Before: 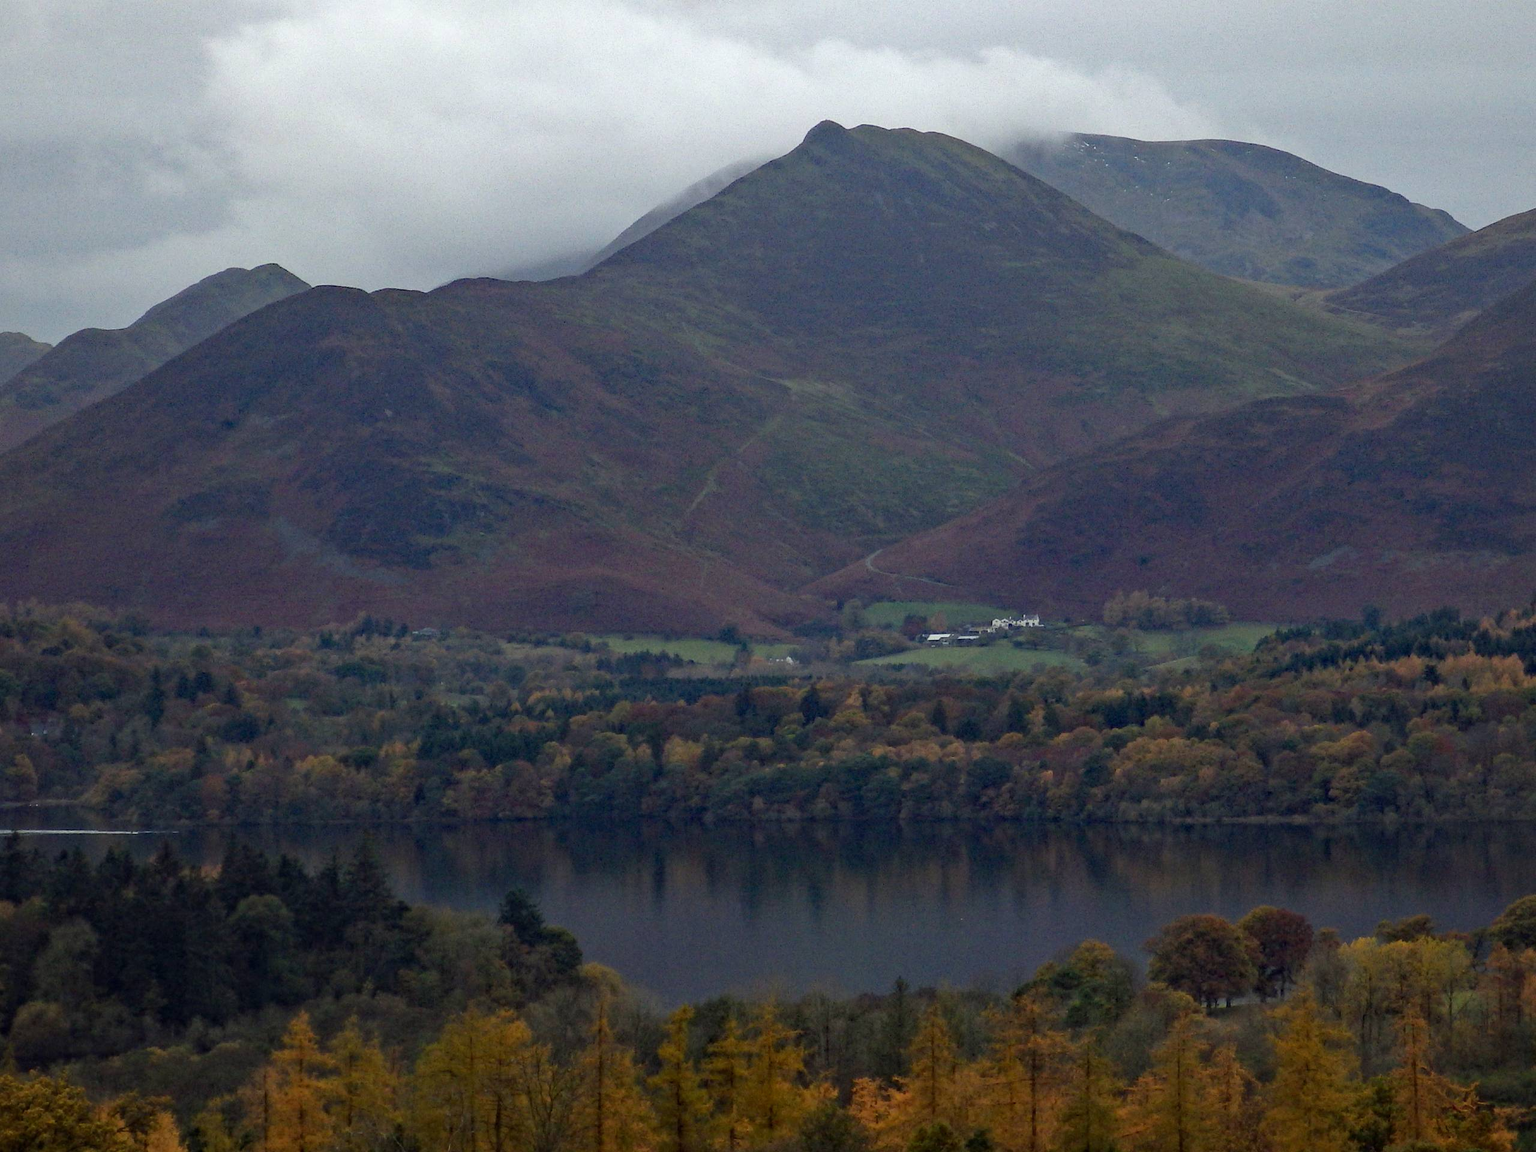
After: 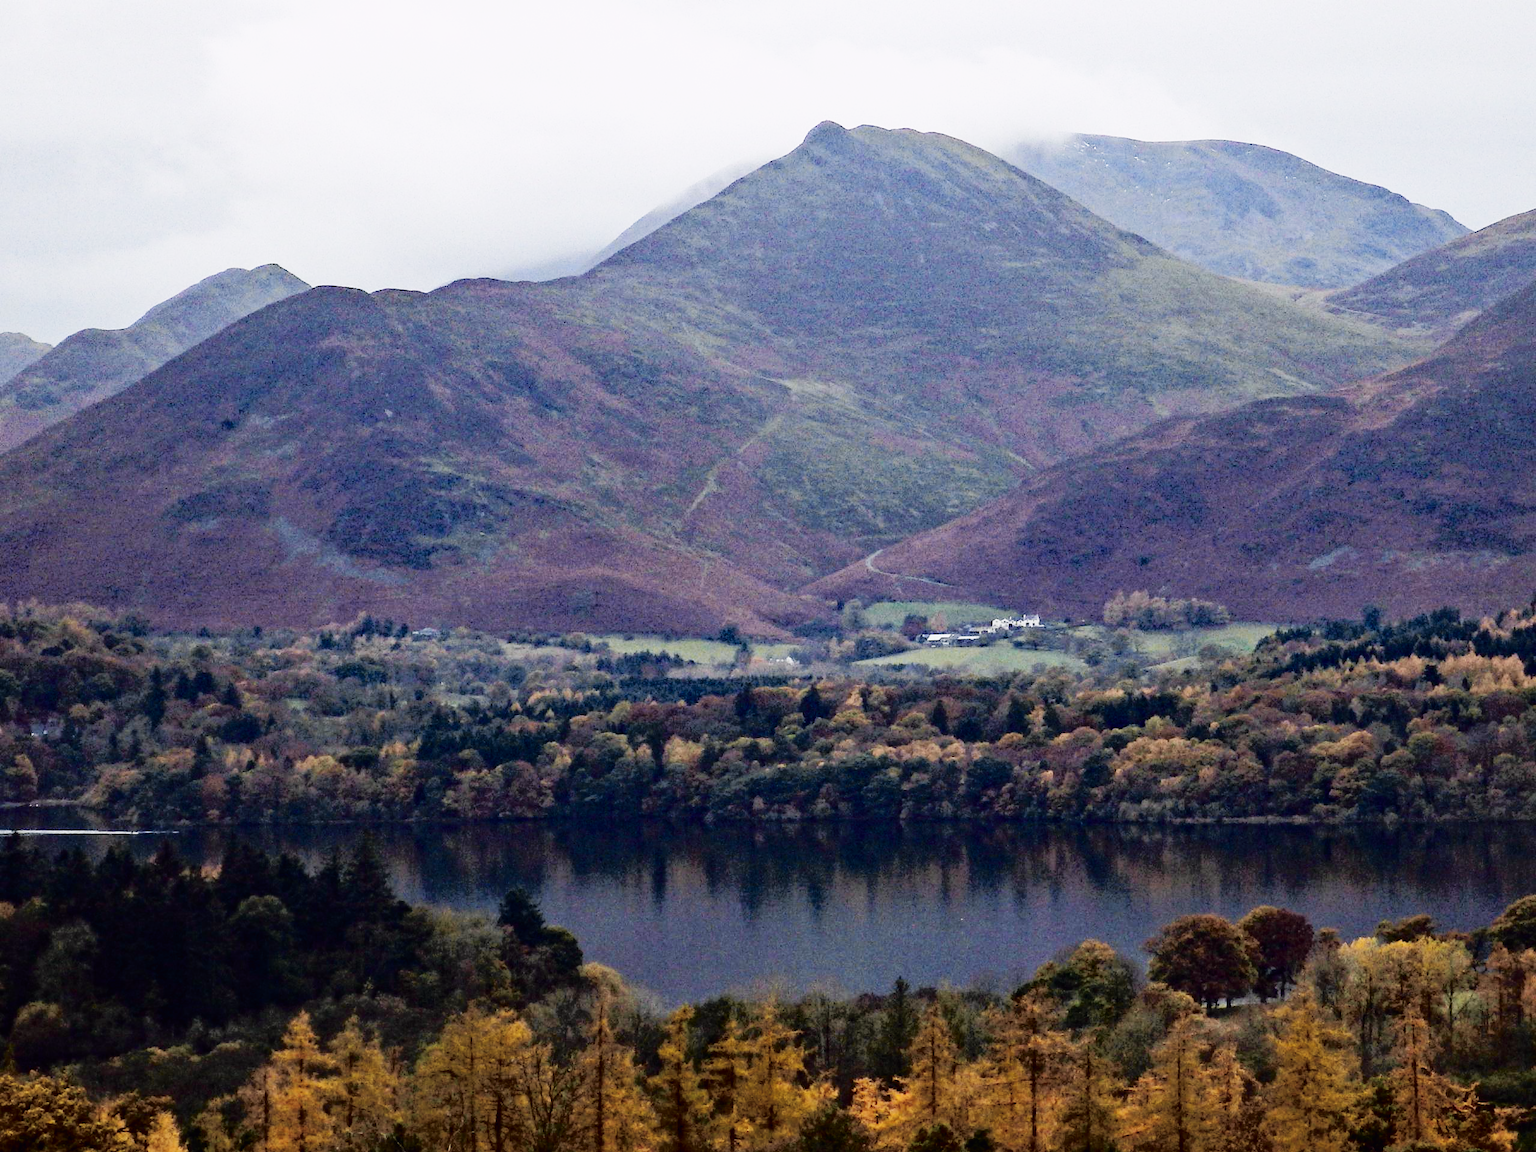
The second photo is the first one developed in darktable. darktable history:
base curve: curves: ch0 [(0, 0.003) (0.001, 0.002) (0.006, 0.004) (0.02, 0.022) (0.048, 0.086) (0.094, 0.234) (0.162, 0.431) (0.258, 0.629) (0.385, 0.8) (0.548, 0.918) (0.751, 0.988) (1, 1)], preserve colors none
tone equalizer: on, module defaults
tone curve: curves: ch0 [(0, 0) (0.105, 0.044) (0.195, 0.128) (0.283, 0.283) (0.384, 0.404) (0.485, 0.531) (0.635, 0.7) (0.832, 0.858) (1, 0.977)]; ch1 [(0, 0) (0.161, 0.092) (0.35, 0.33) (0.379, 0.401) (0.448, 0.478) (0.498, 0.503) (0.531, 0.537) (0.586, 0.563) (0.687, 0.648) (1, 1)]; ch2 [(0, 0) (0.359, 0.372) (0.437, 0.437) (0.483, 0.484) (0.53, 0.515) (0.556, 0.553) (0.635, 0.589) (1, 1)], color space Lab, independent channels, preserve colors none
